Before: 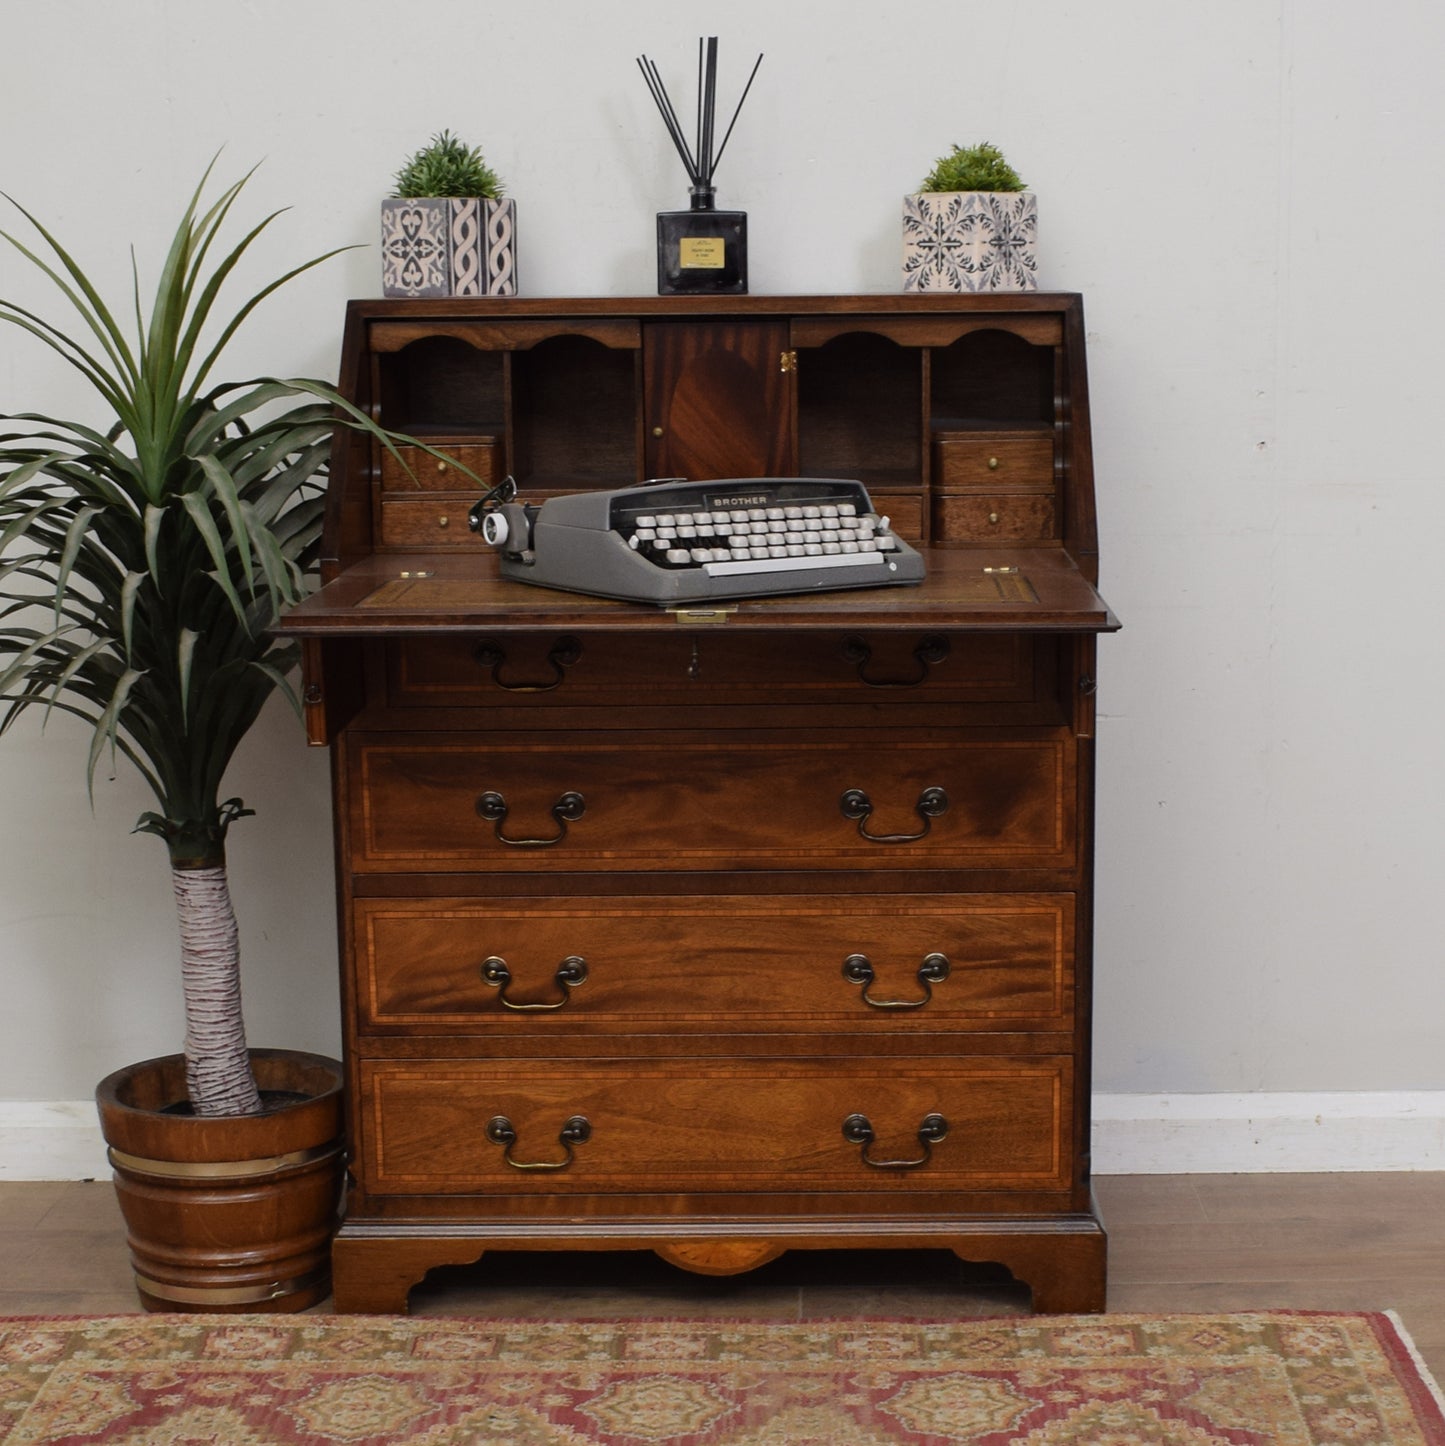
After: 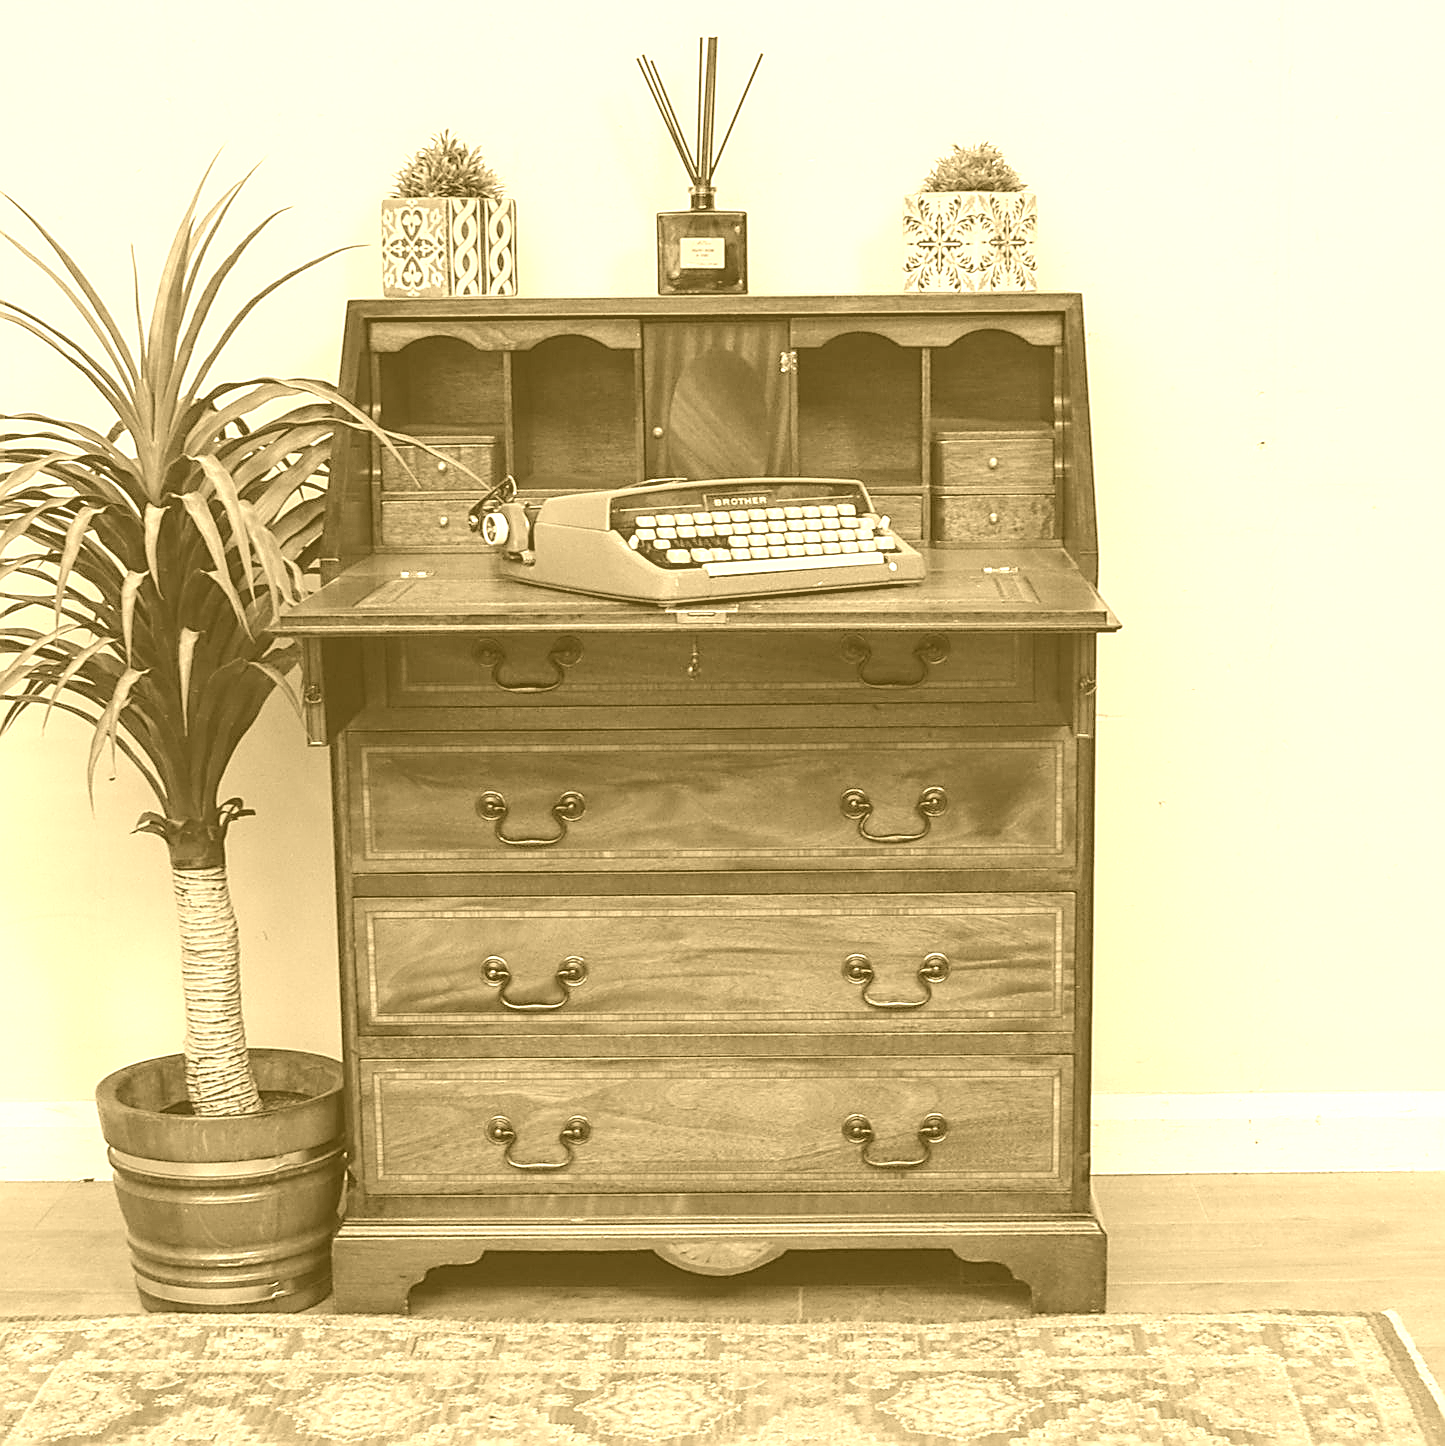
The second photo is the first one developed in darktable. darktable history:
contrast brightness saturation: brightness 0.18, saturation -0.5
sharpen: amount 1
colorize: hue 36°, source mix 100%
local contrast: on, module defaults
